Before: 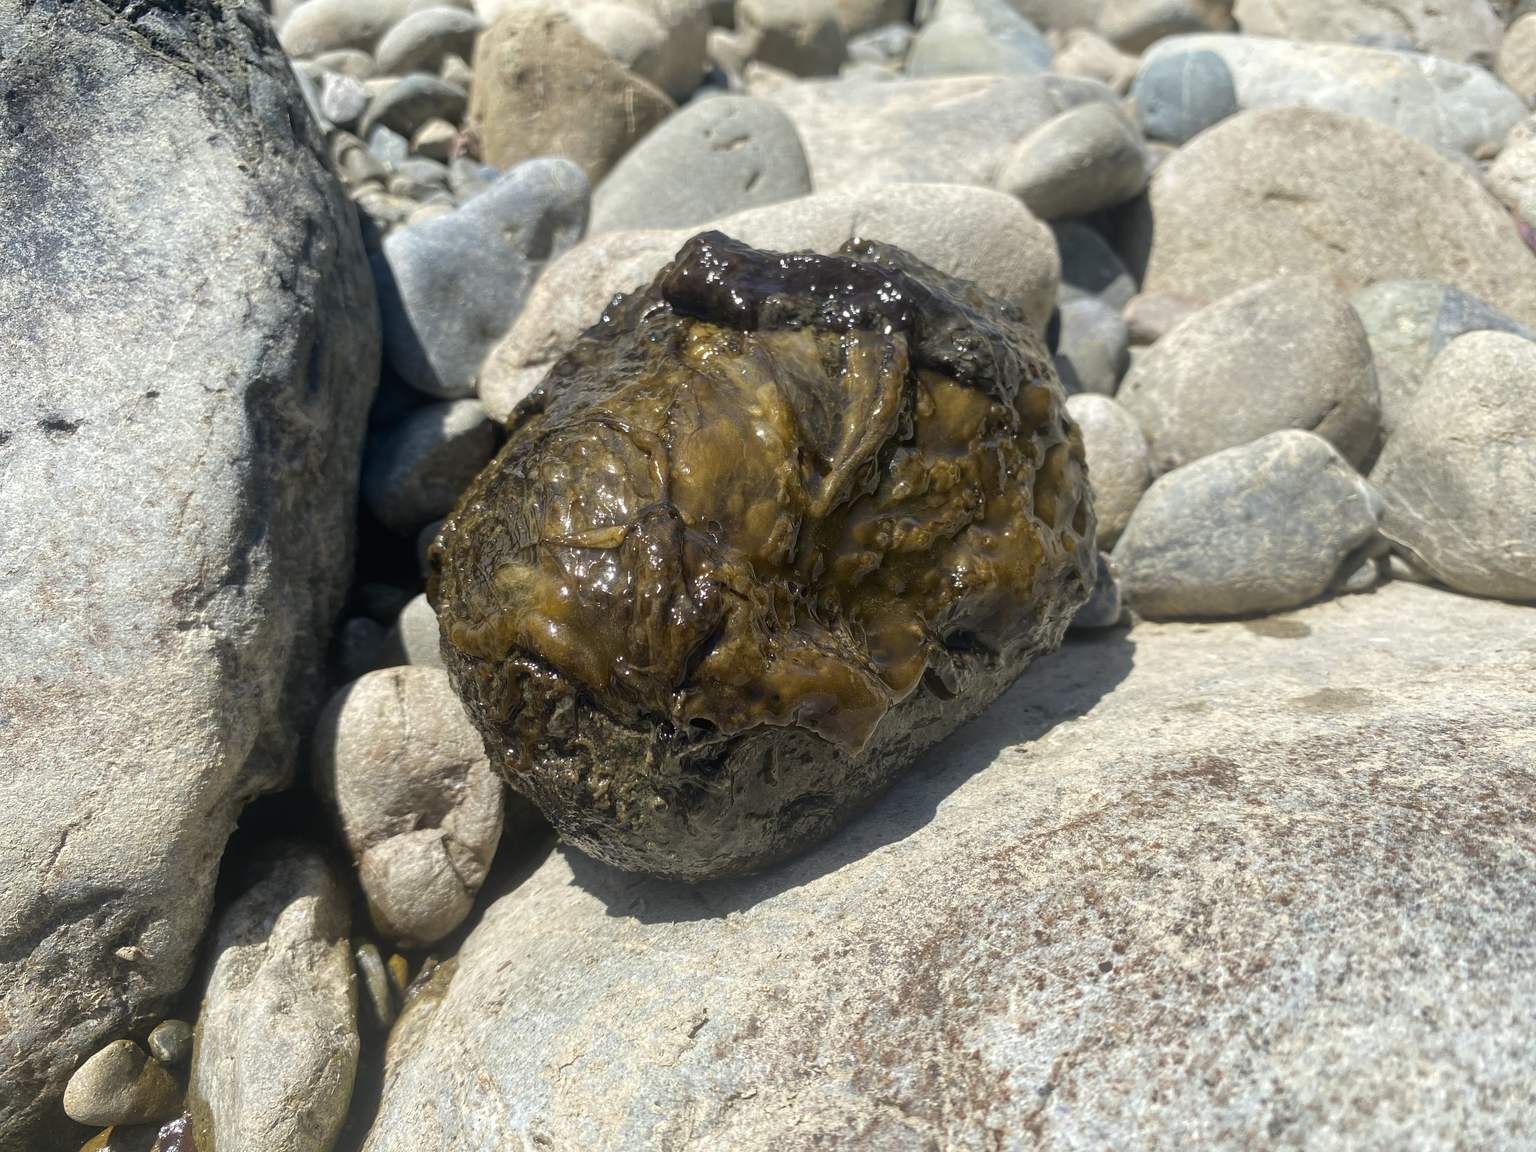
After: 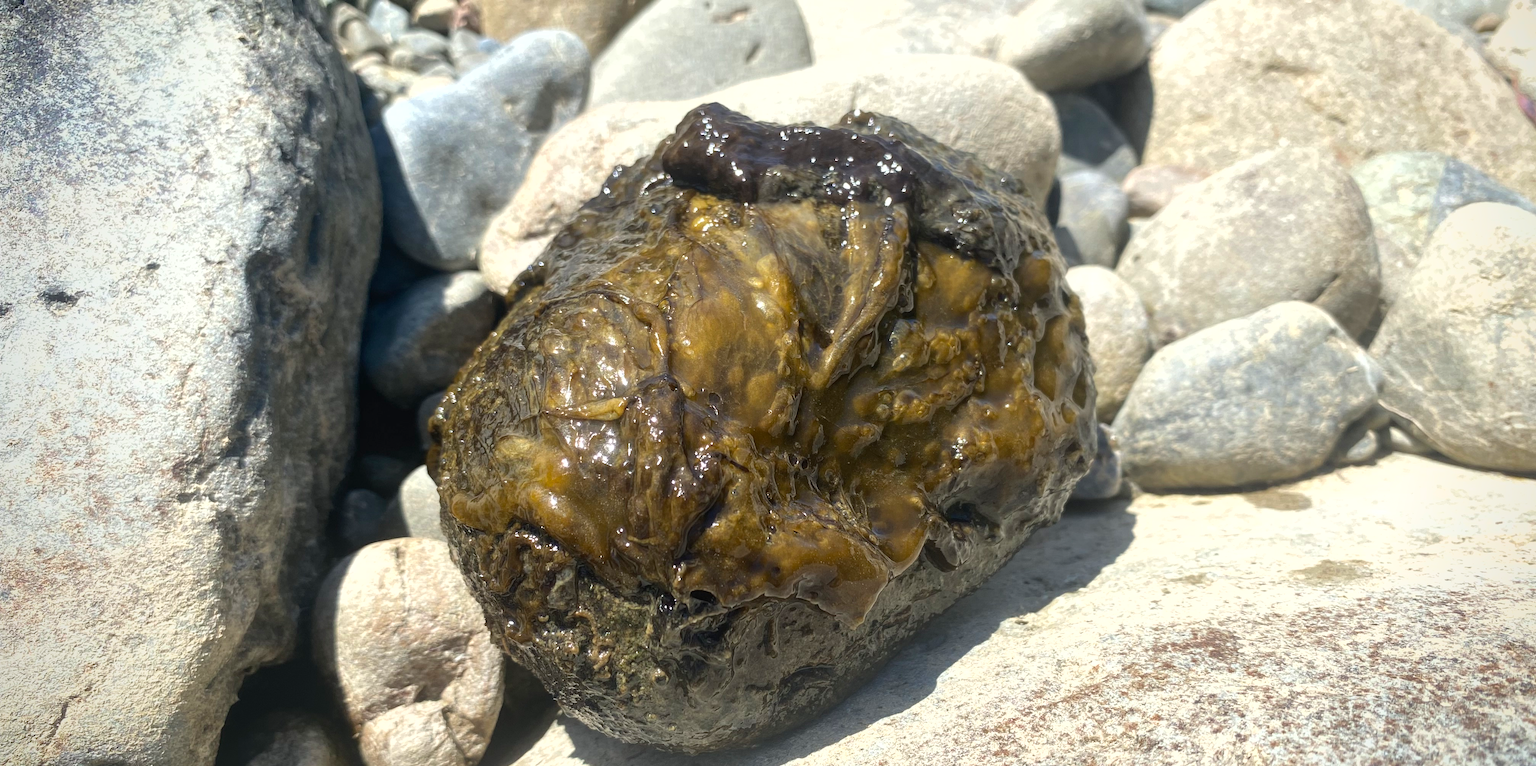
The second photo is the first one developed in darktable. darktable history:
shadows and highlights: shadows 62.94, white point adjustment 0.379, highlights -33.32, compress 84.2%
crop: top 11.173%, bottom 22.245%
exposure: exposure 0.567 EV, compensate highlight preservation false
vignetting: saturation 0.367, center (0.038, -0.087)
